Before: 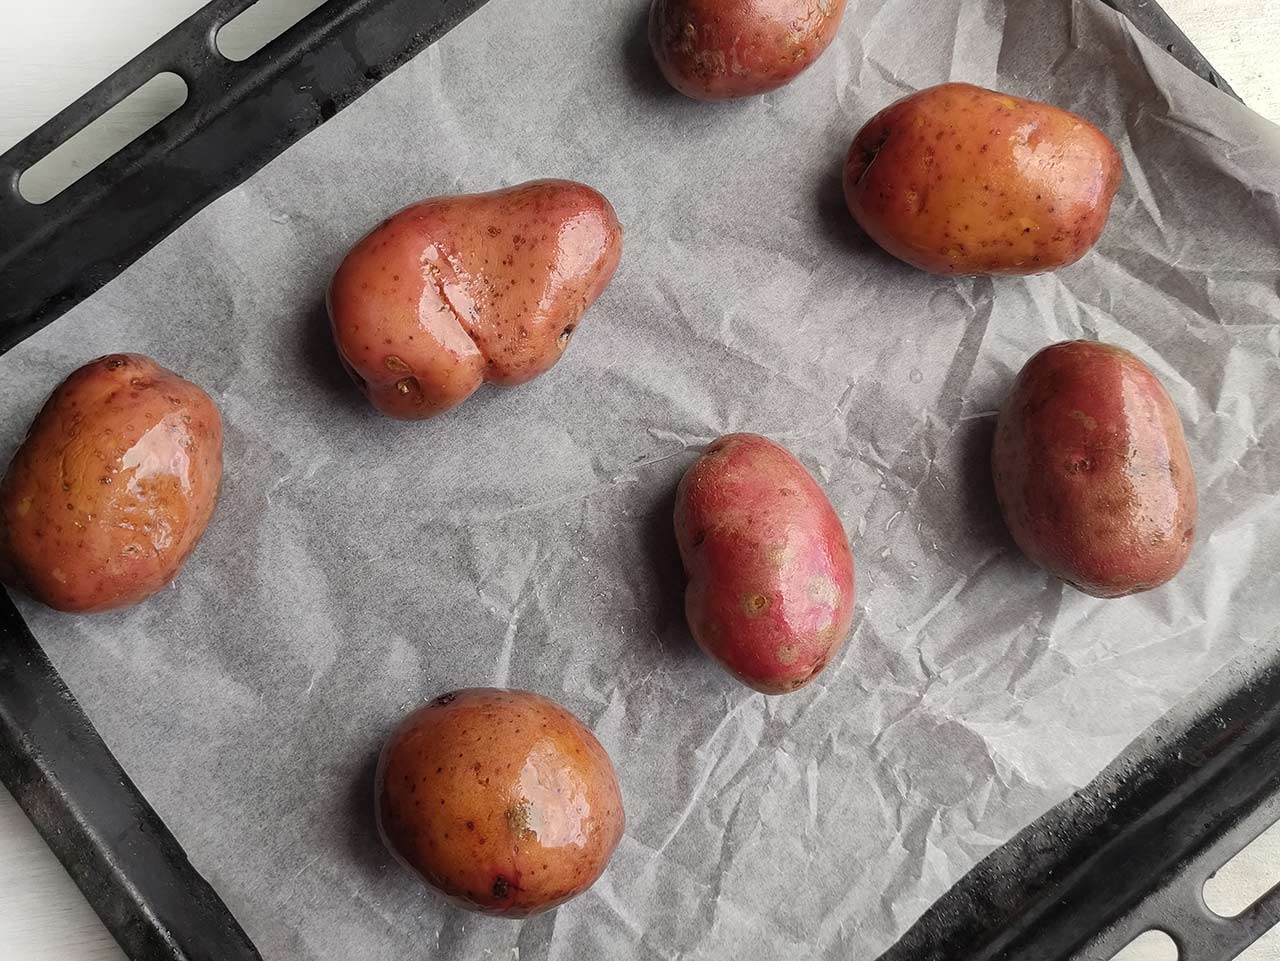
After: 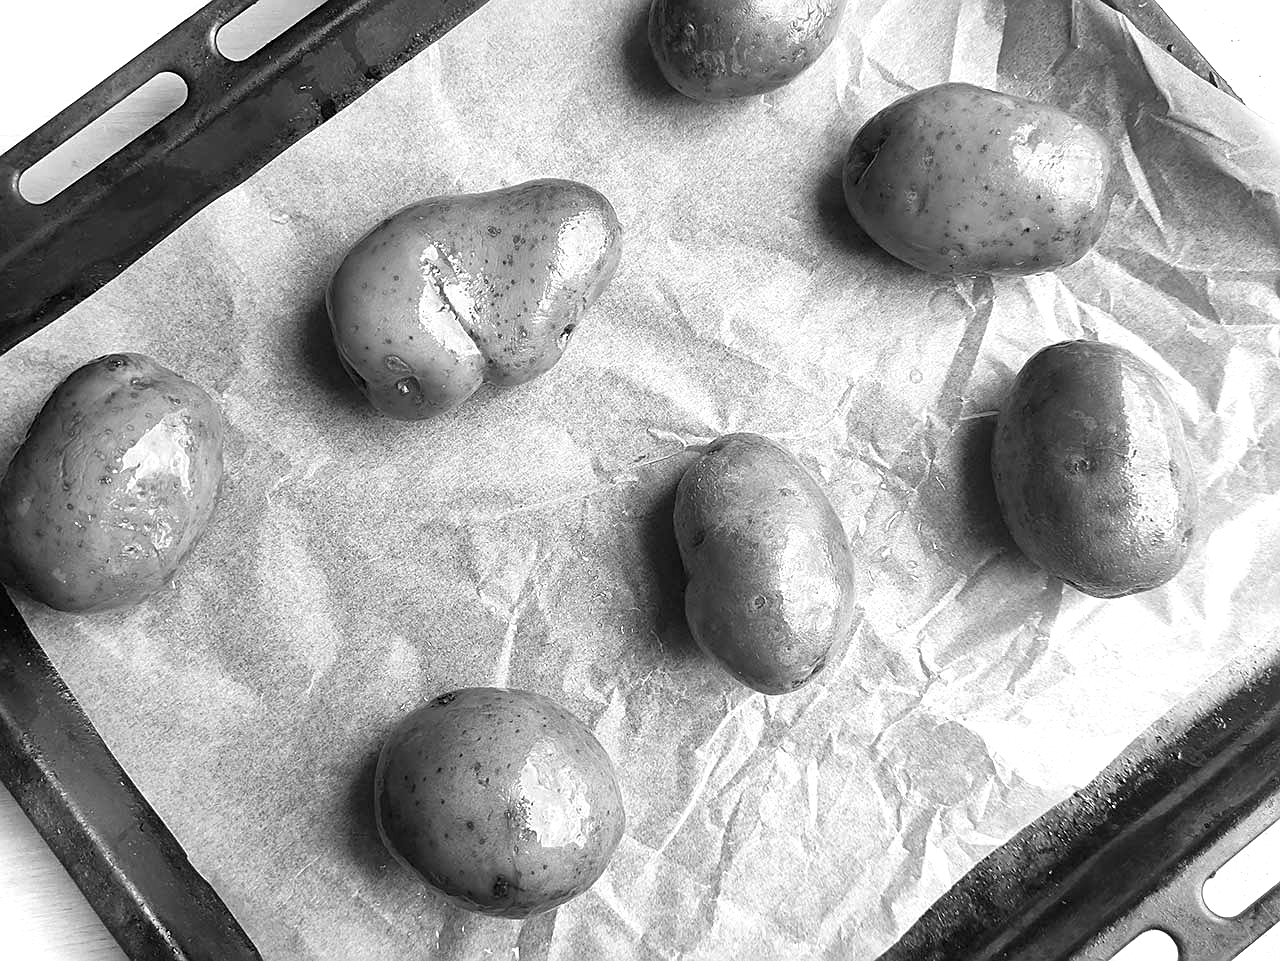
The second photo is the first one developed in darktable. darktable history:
exposure: black level correction 0, exposure 0.877 EV, compensate exposure bias true, compensate highlight preservation false
sharpen: on, module defaults
monochrome: on, module defaults
